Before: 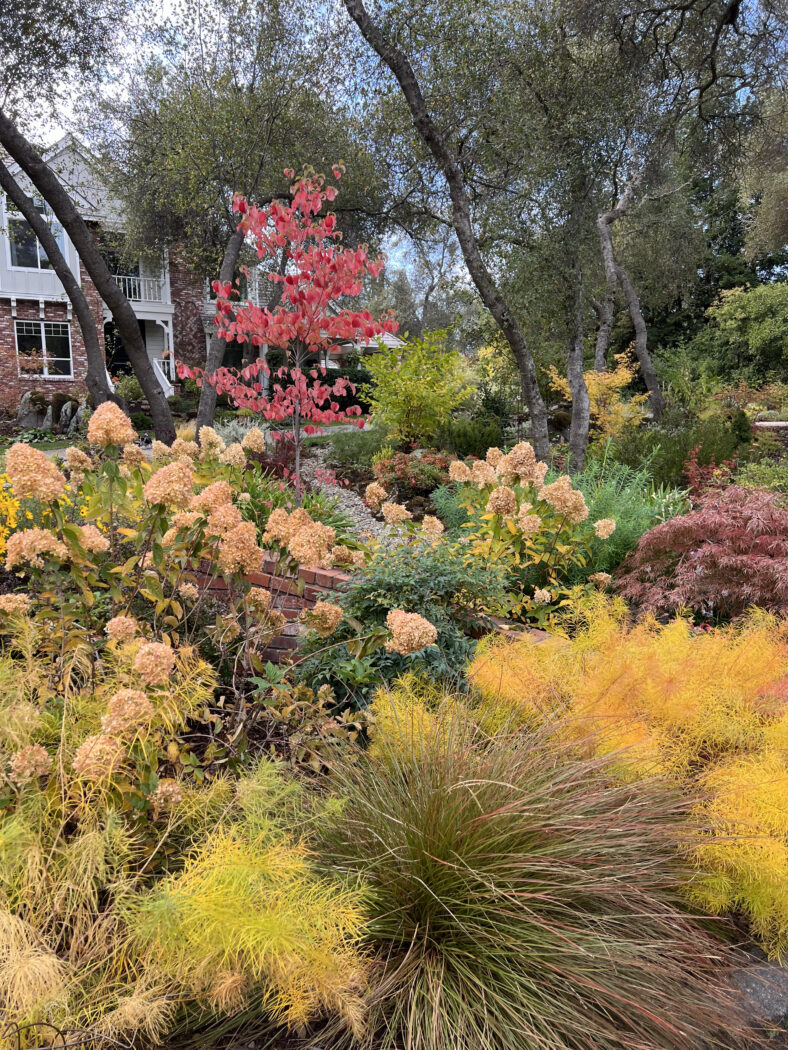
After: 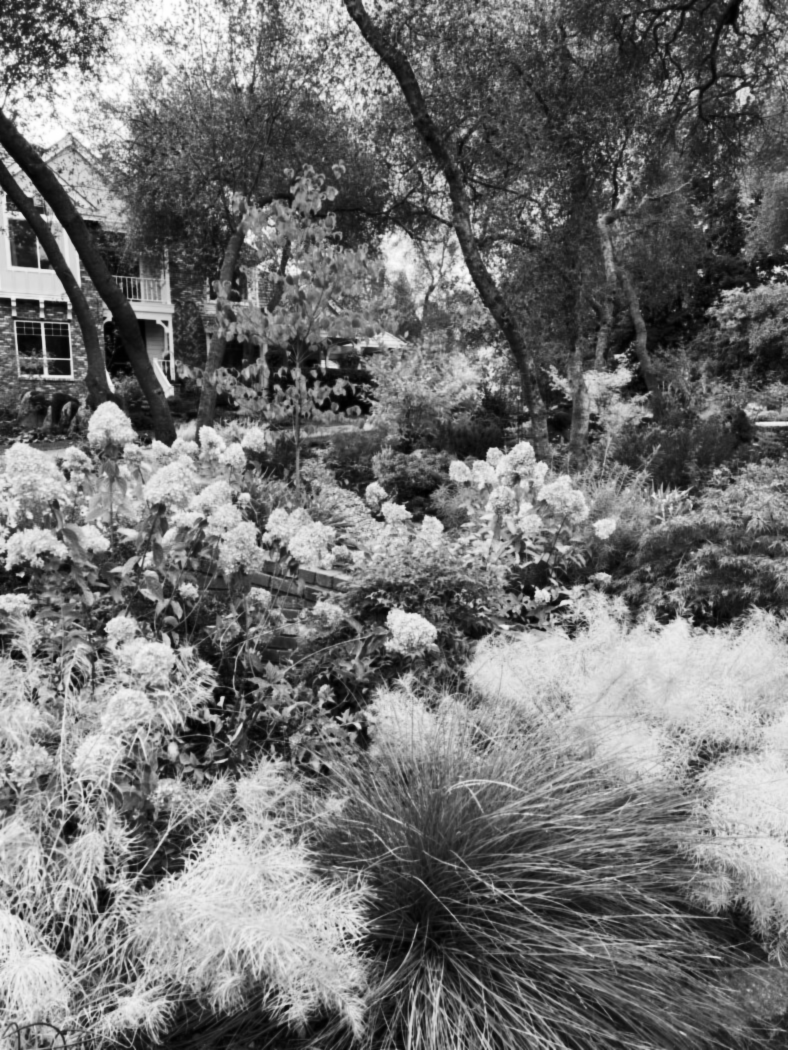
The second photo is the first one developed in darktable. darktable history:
lowpass: radius 0.76, contrast 1.56, saturation 0, unbound 0
contrast brightness saturation: contrast 0.1, brightness 0.02, saturation 0.02
